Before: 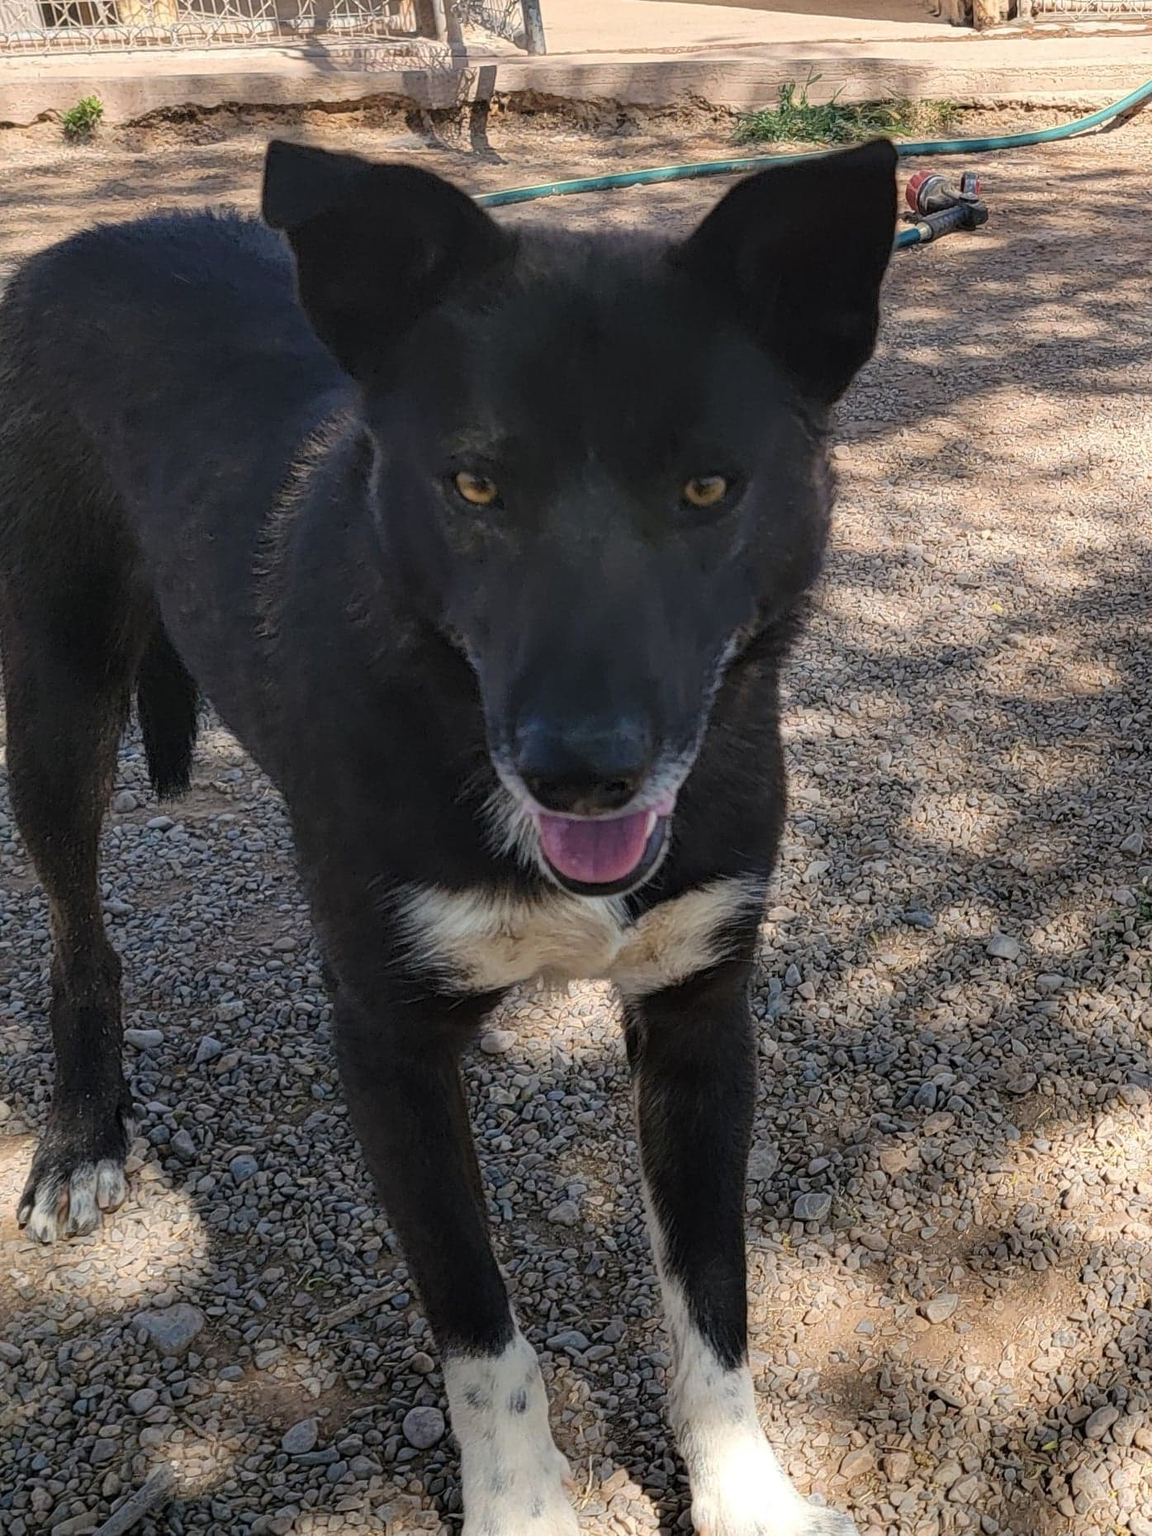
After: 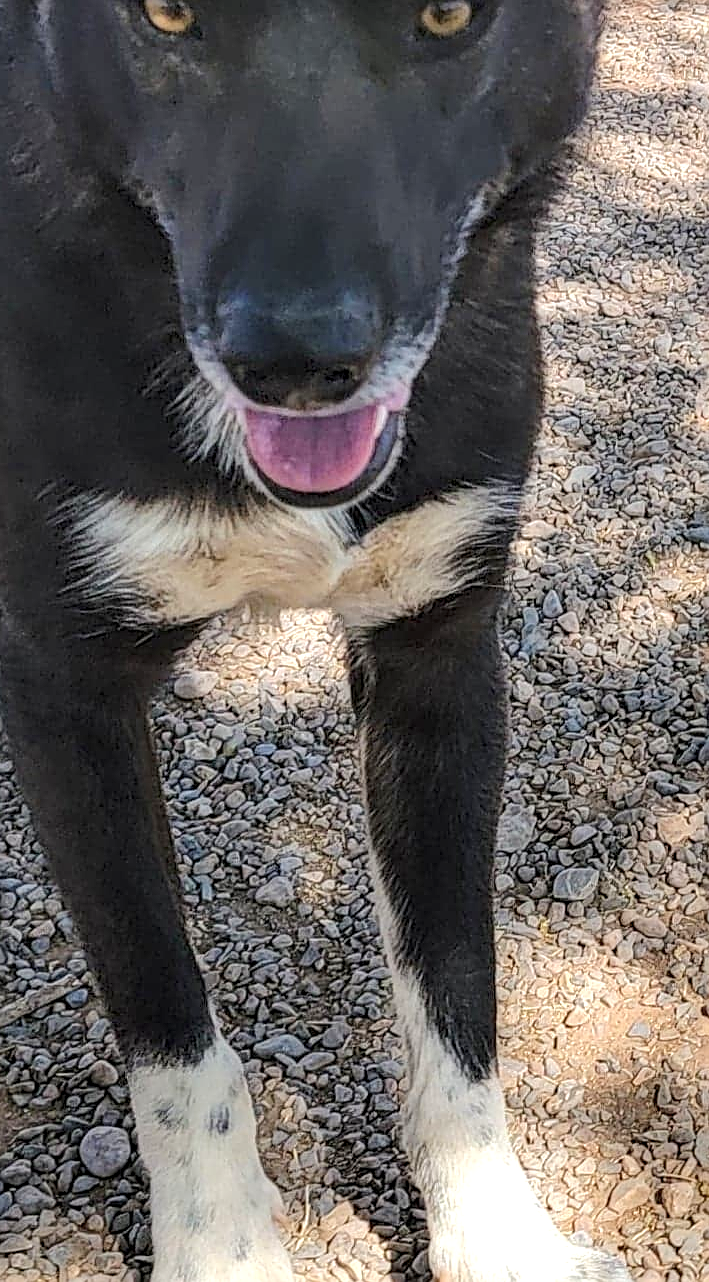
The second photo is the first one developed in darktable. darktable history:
crop and rotate: left 29.307%, top 31.062%, right 19.807%
sharpen: on, module defaults
local contrast: highlights 32%, detail 135%
tone equalizer: -8 EV 1 EV, -7 EV 0.987 EV, -6 EV 1.04 EV, -5 EV 1.01 EV, -4 EV 1.01 EV, -3 EV 0.752 EV, -2 EV 0.503 EV, -1 EV 0.253 EV, edges refinement/feathering 500, mask exposure compensation -1.57 EV, preserve details no
